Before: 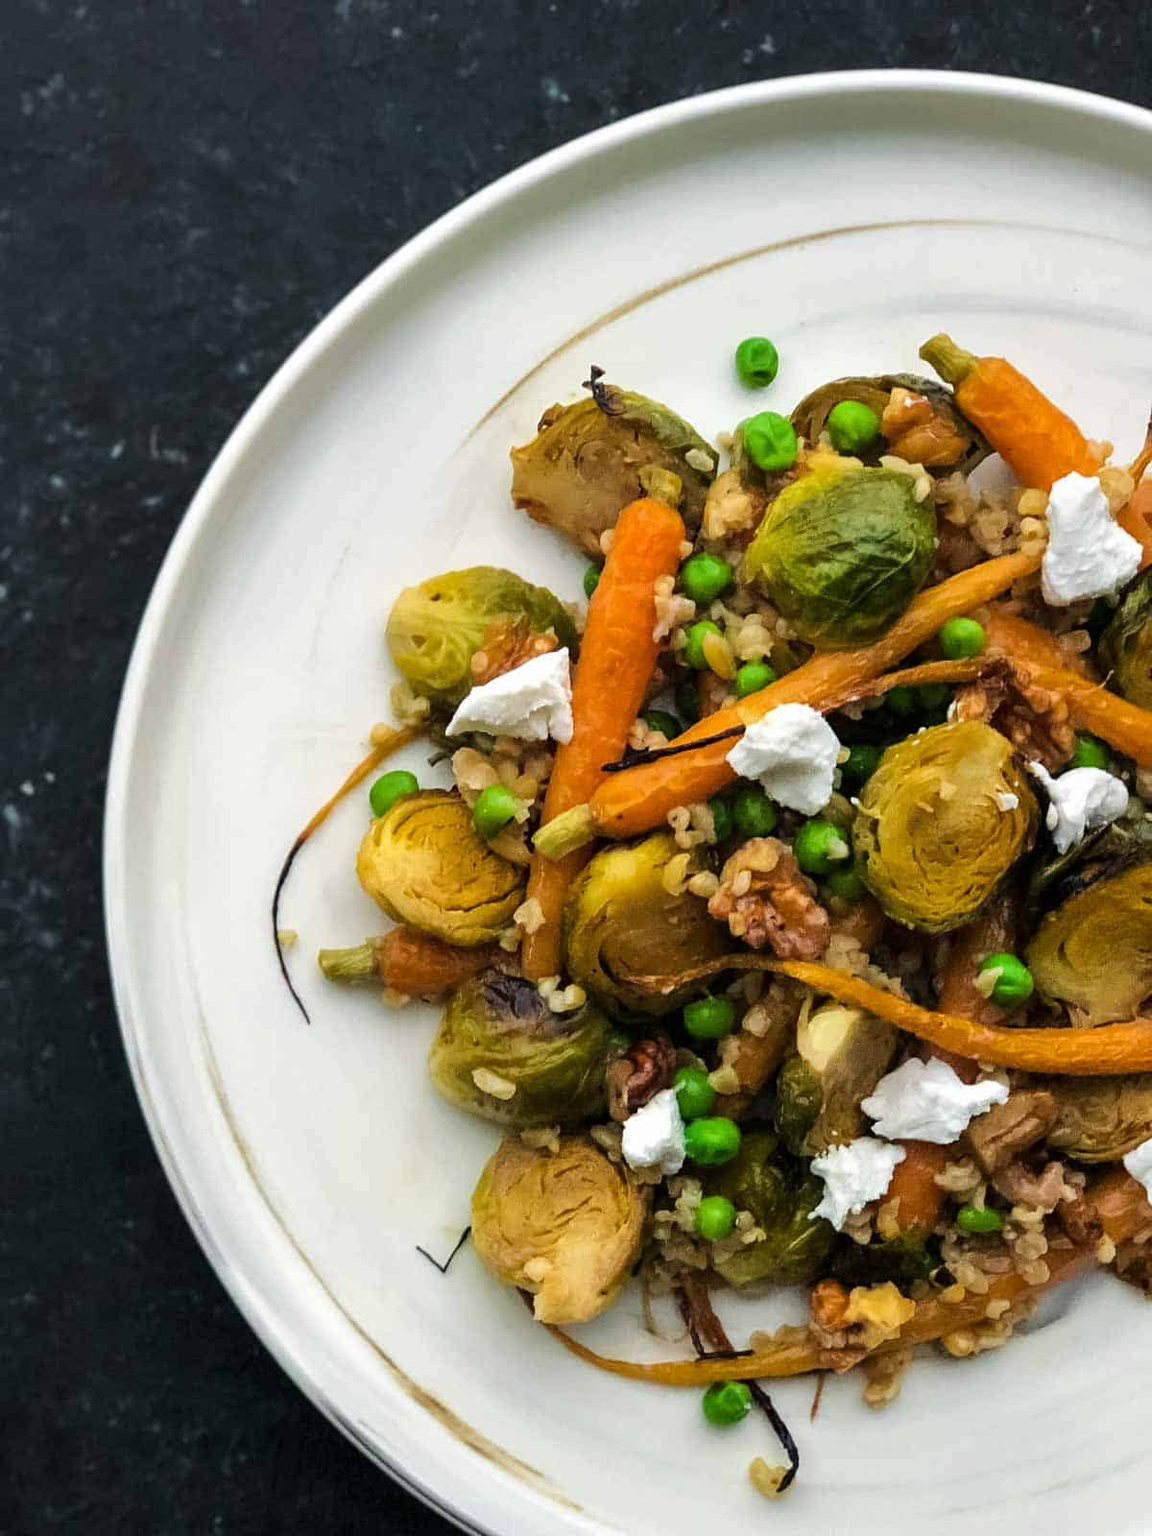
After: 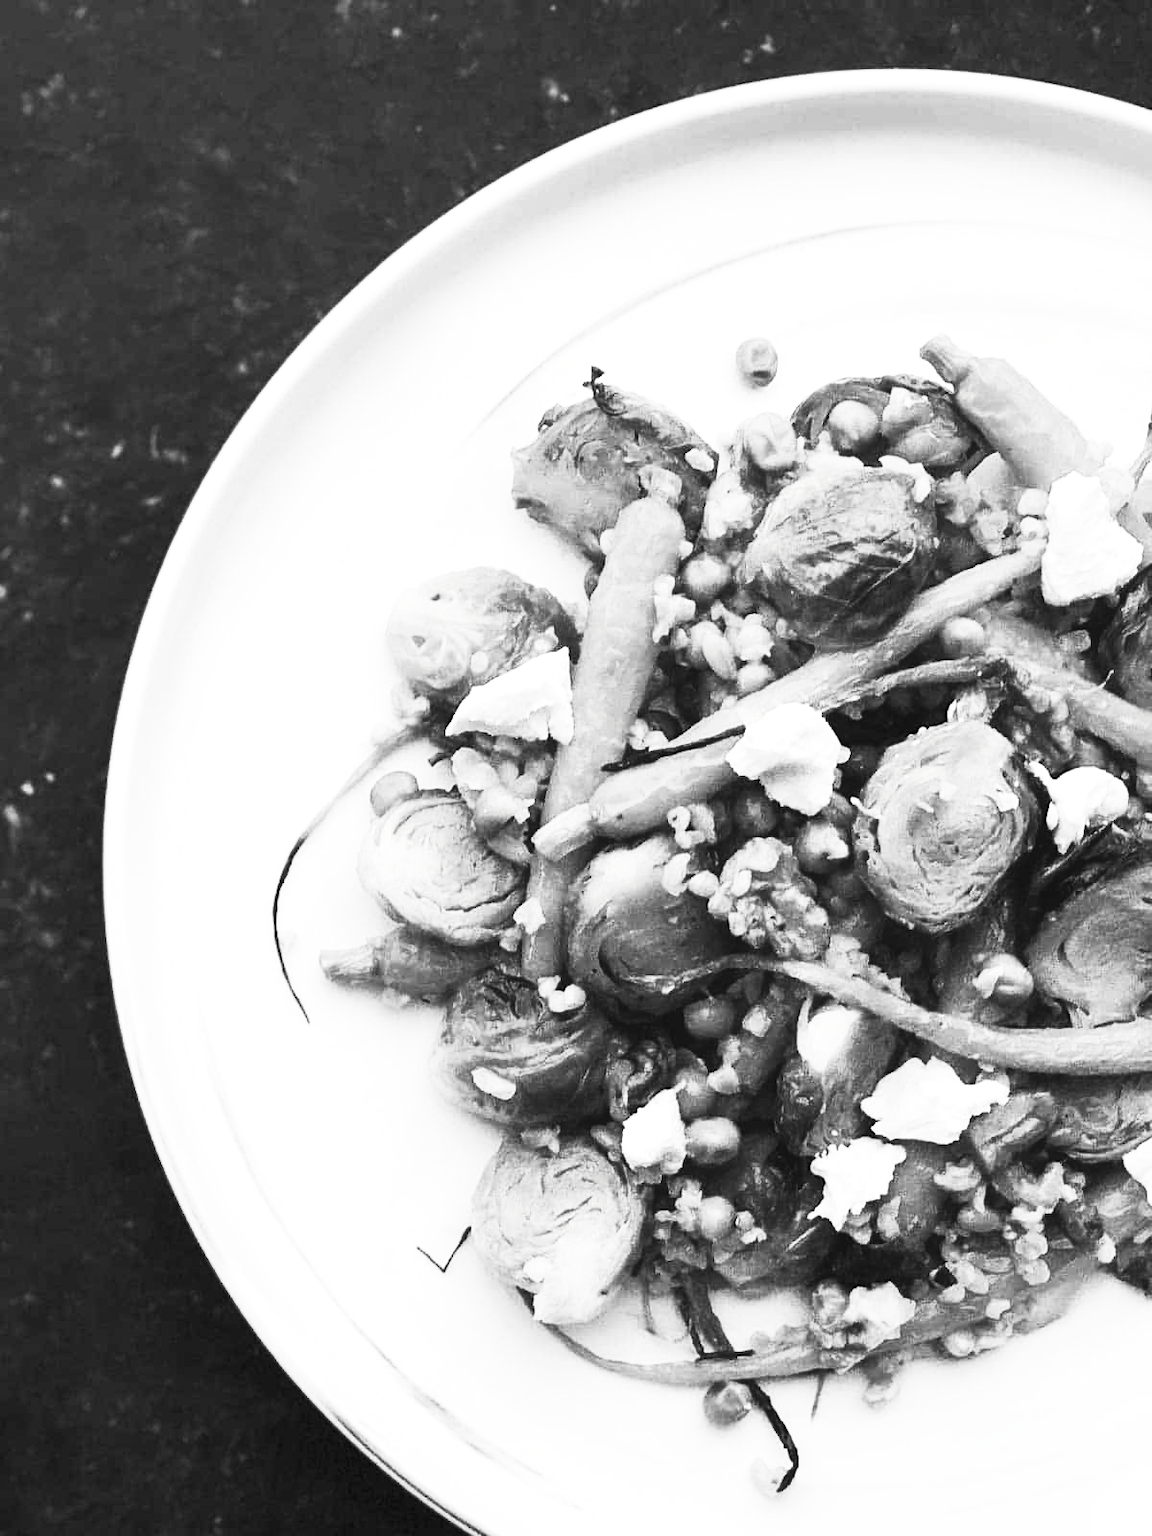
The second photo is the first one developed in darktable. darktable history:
exposure: black level correction 0, exposure 0.301 EV, compensate highlight preservation false
contrast equalizer: y [[0.5, 0.488, 0.462, 0.461, 0.491, 0.5], [0.5 ×6], [0.5 ×6], [0 ×6], [0 ×6]]
contrast brightness saturation: contrast 0.527, brightness 0.47, saturation -0.998
